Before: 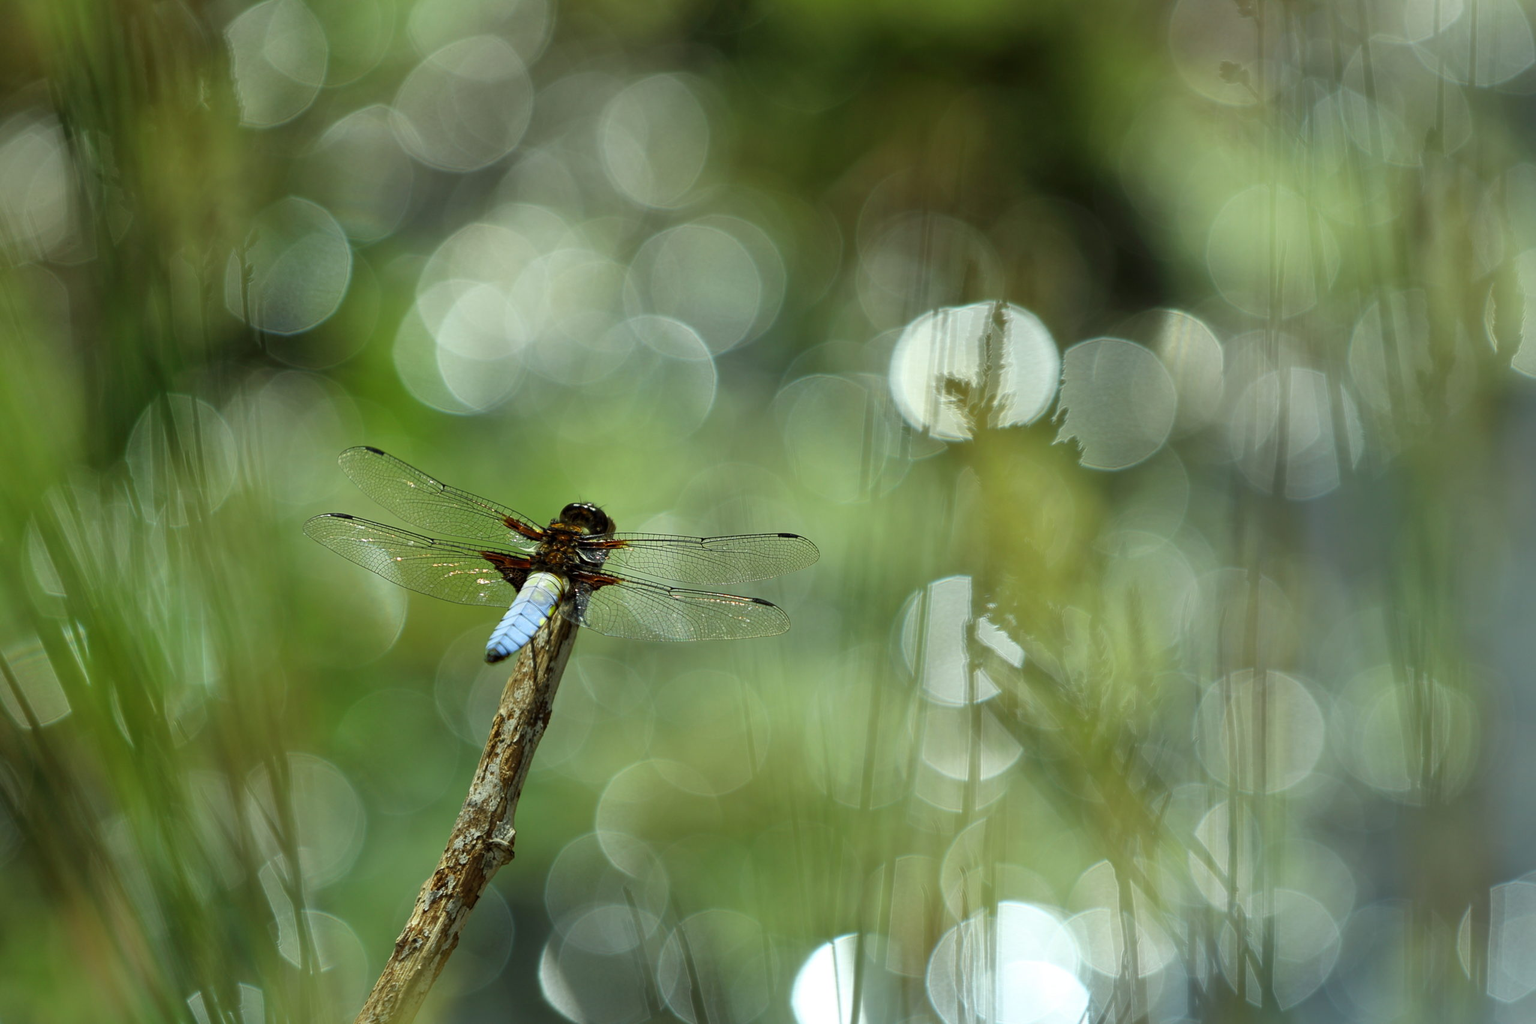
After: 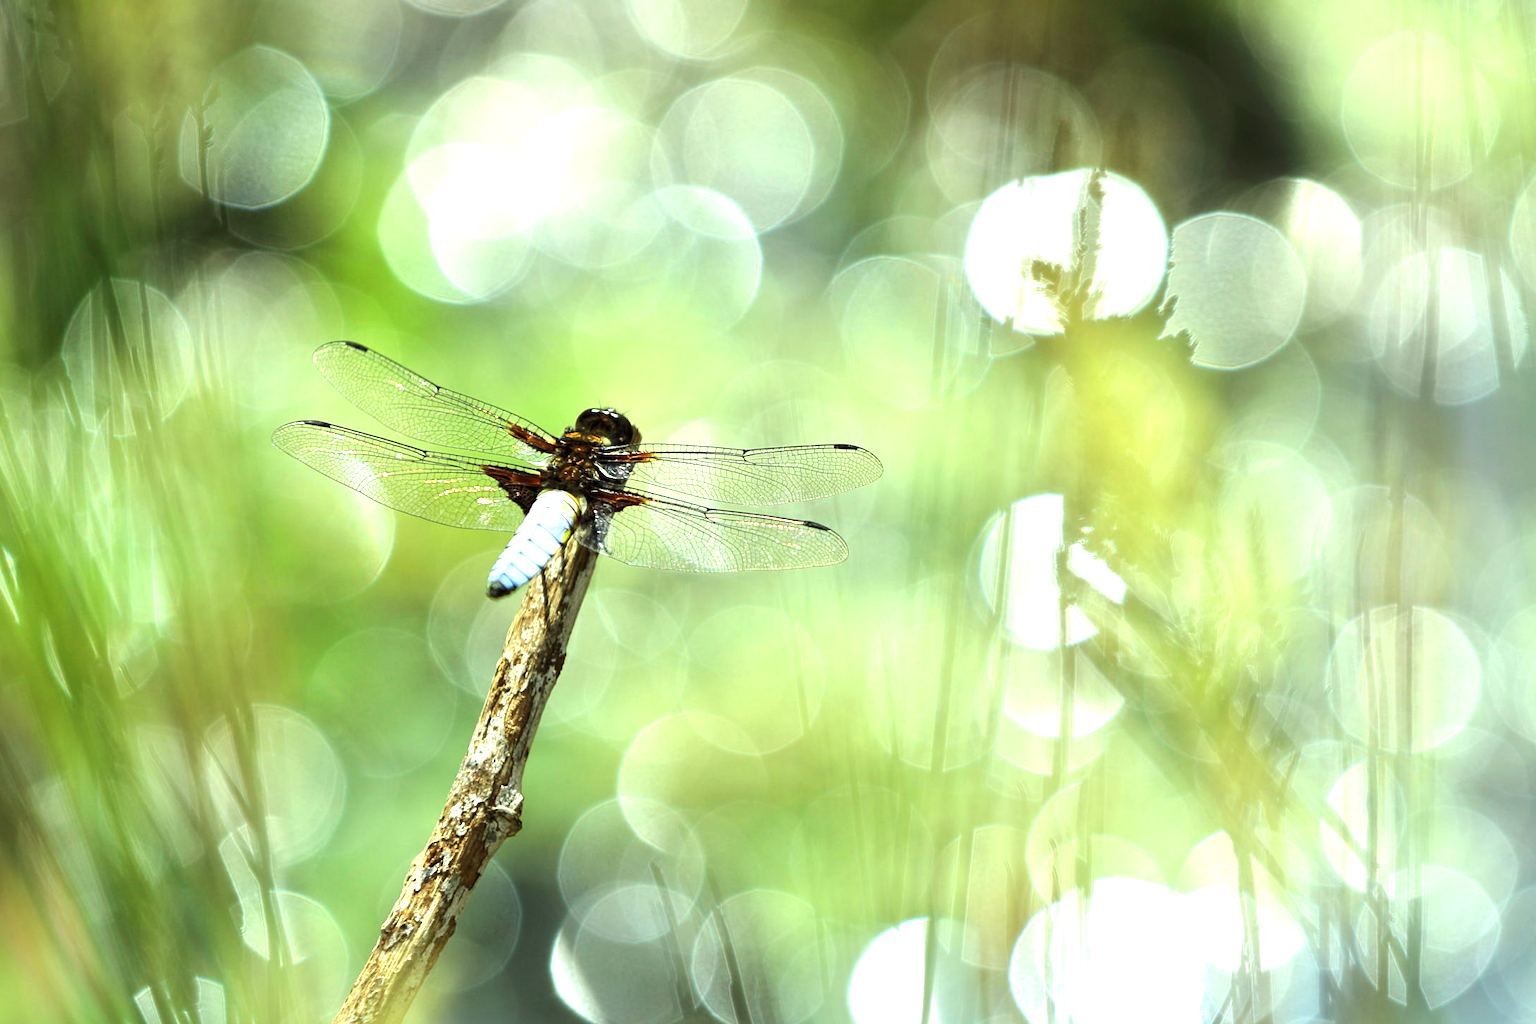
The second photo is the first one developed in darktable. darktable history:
tone equalizer: -8 EV 0.001 EV, -7 EV -0.002 EV, -6 EV 0.002 EV, -5 EV -0.03 EV, -4 EV -0.116 EV, -3 EV -0.169 EV, -2 EV 0.24 EV, -1 EV 0.702 EV, +0 EV 0.493 EV
exposure: black level correction 0, exposure 0.95 EV, compensate exposure bias true, compensate highlight preservation false
crop and rotate: left 4.842%, top 15.51%, right 10.668%
